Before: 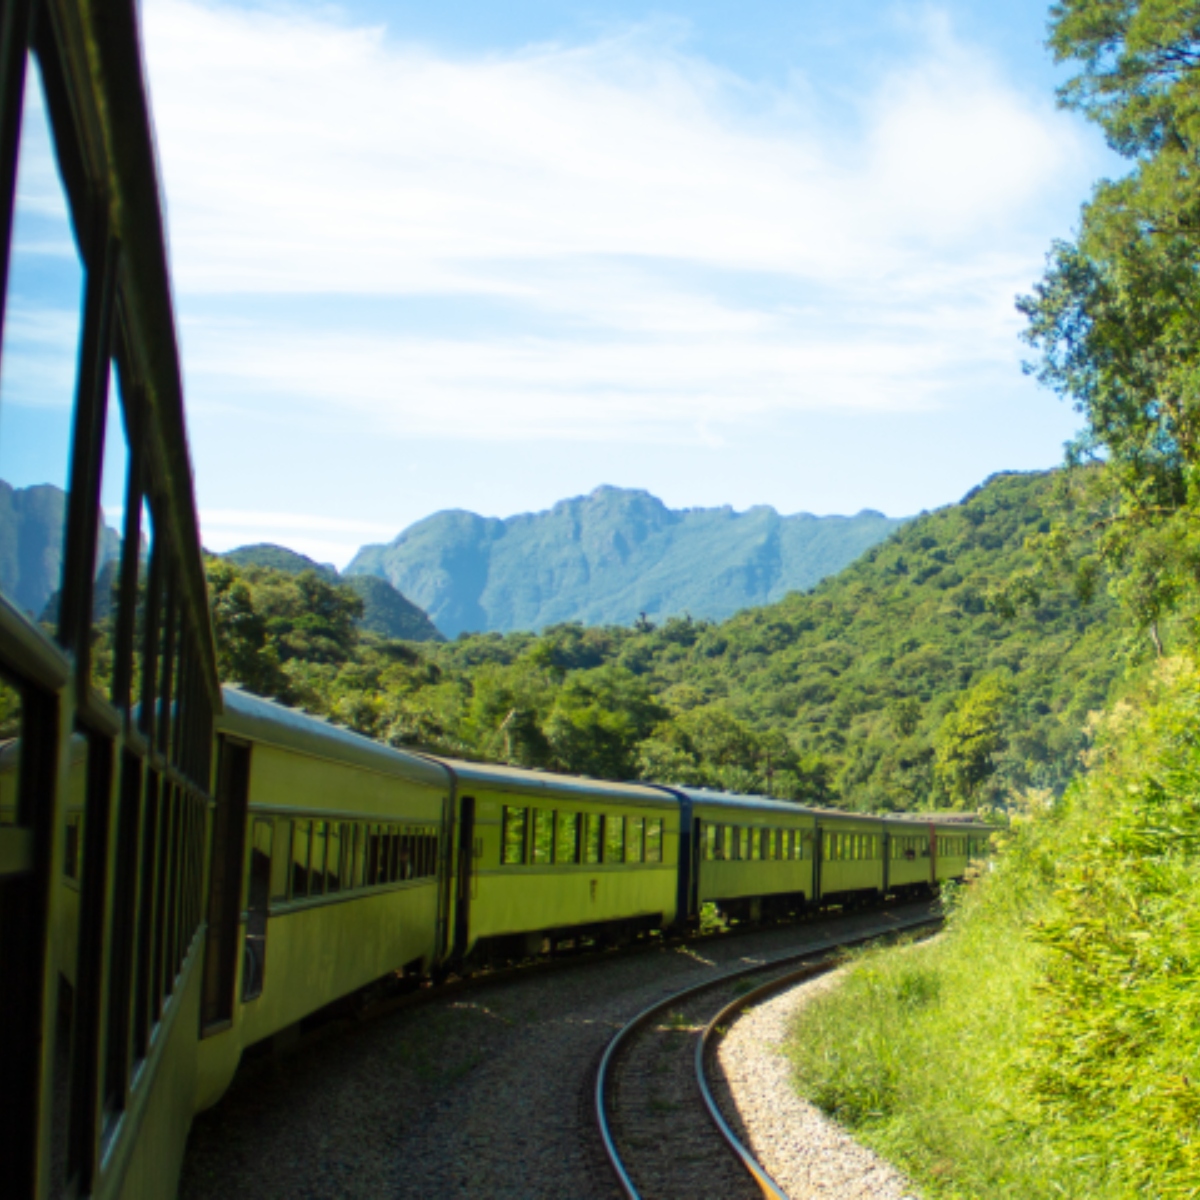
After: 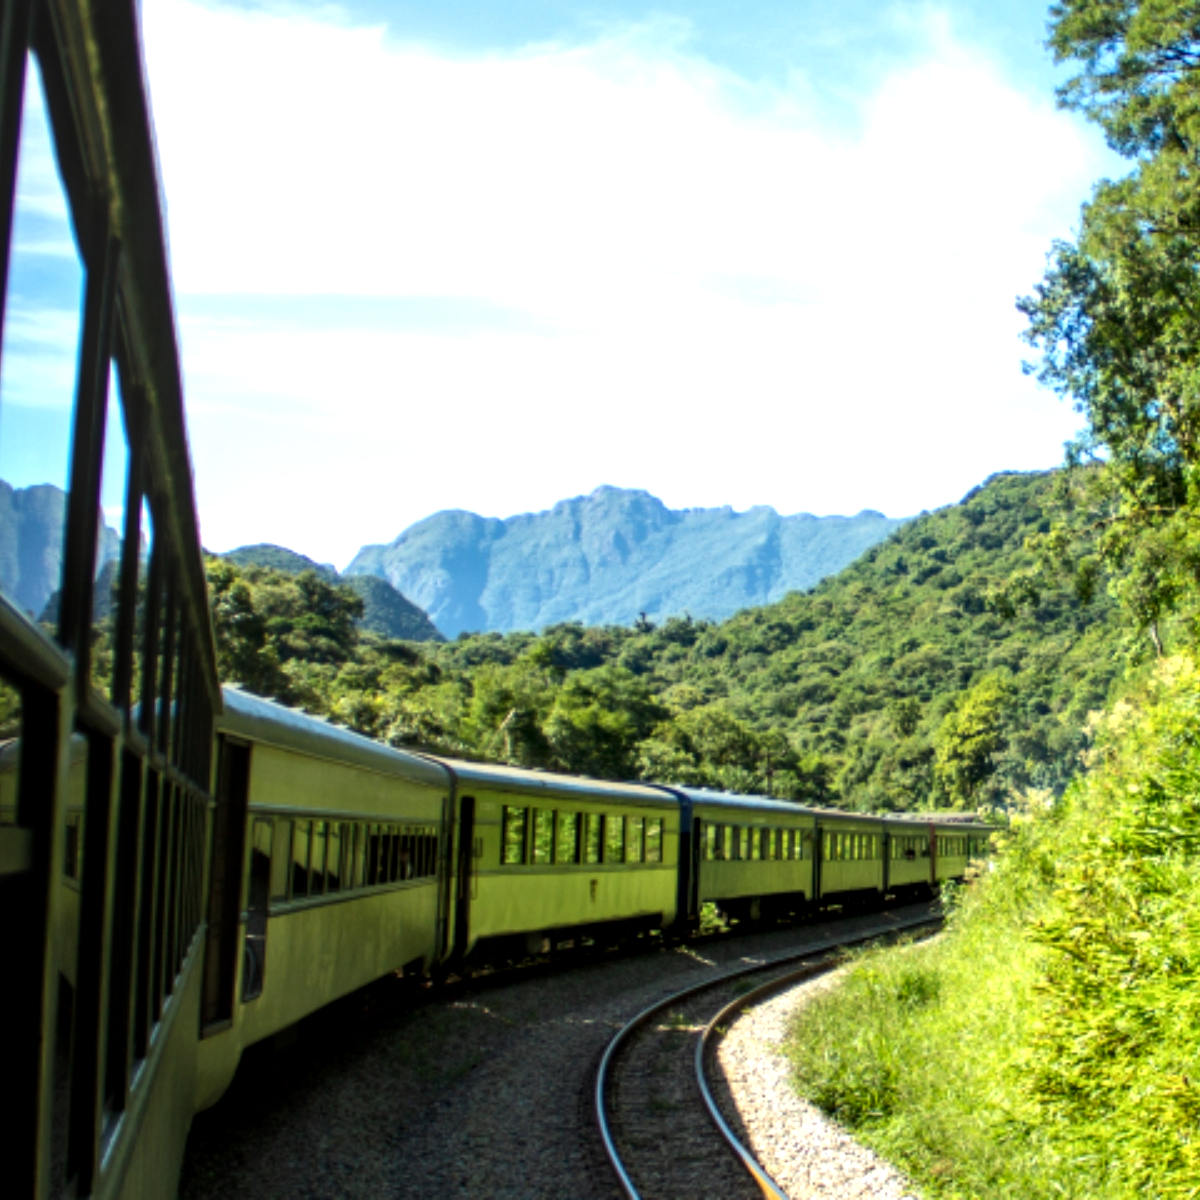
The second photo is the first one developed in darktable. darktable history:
tone equalizer: -8 EV -0.417 EV, -7 EV -0.389 EV, -6 EV -0.333 EV, -5 EV -0.222 EV, -3 EV 0.222 EV, -2 EV 0.333 EV, -1 EV 0.389 EV, +0 EV 0.417 EV, edges refinement/feathering 500, mask exposure compensation -1.57 EV, preserve details no
white balance: red 0.983, blue 1.036
local contrast: highlights 59%, detail 145%
